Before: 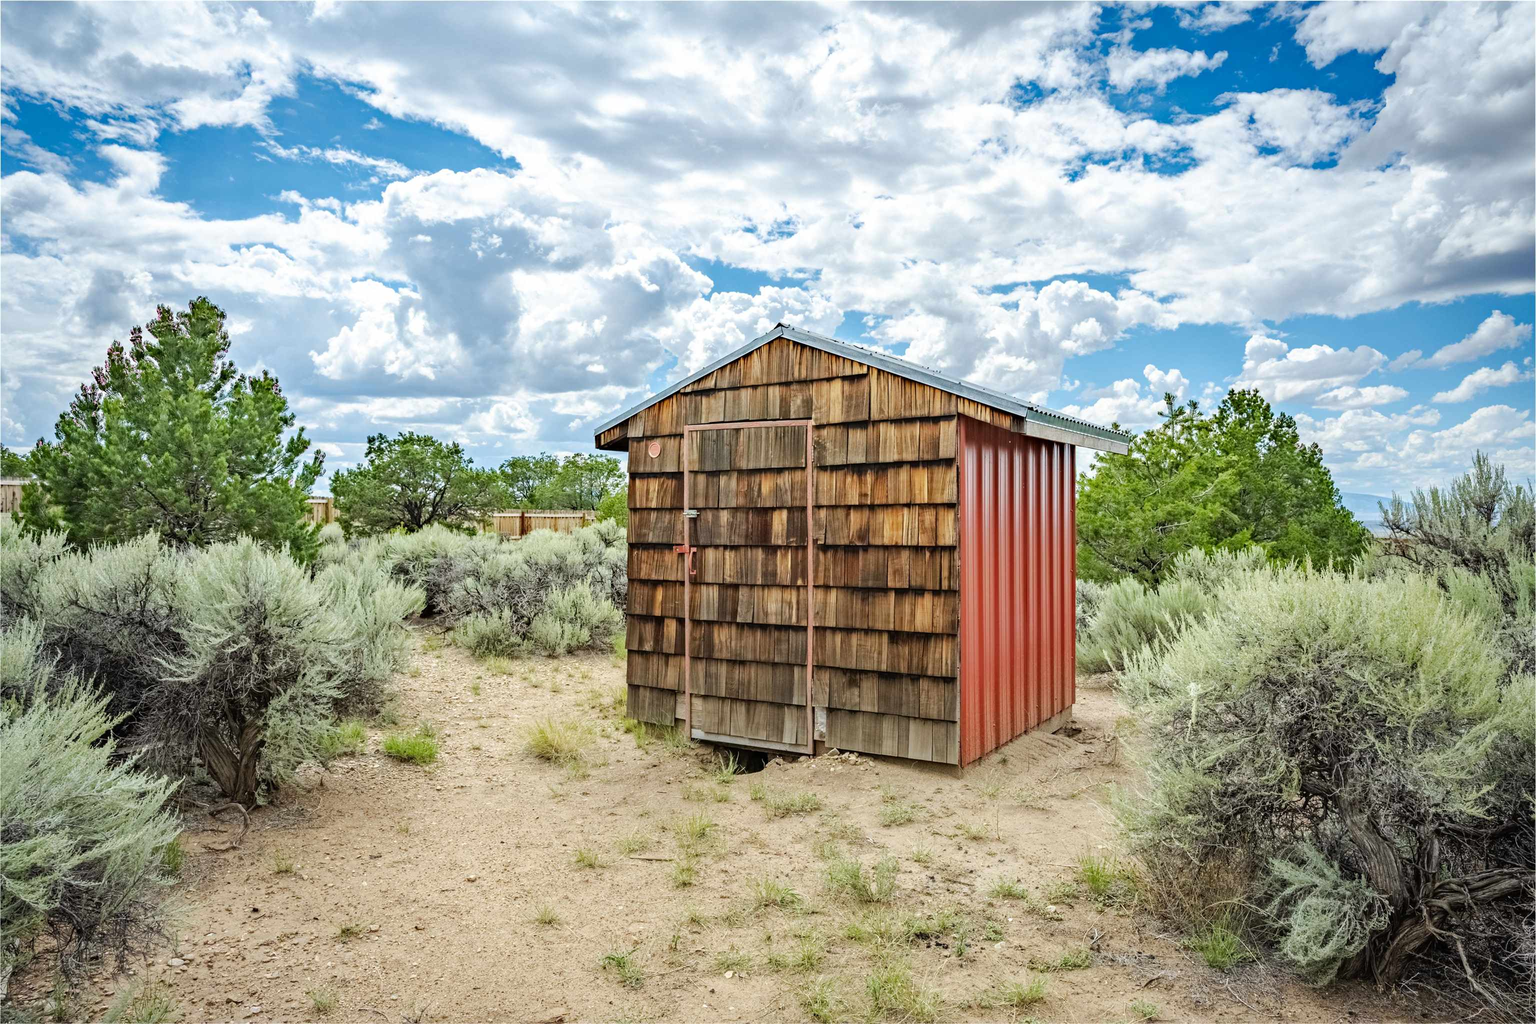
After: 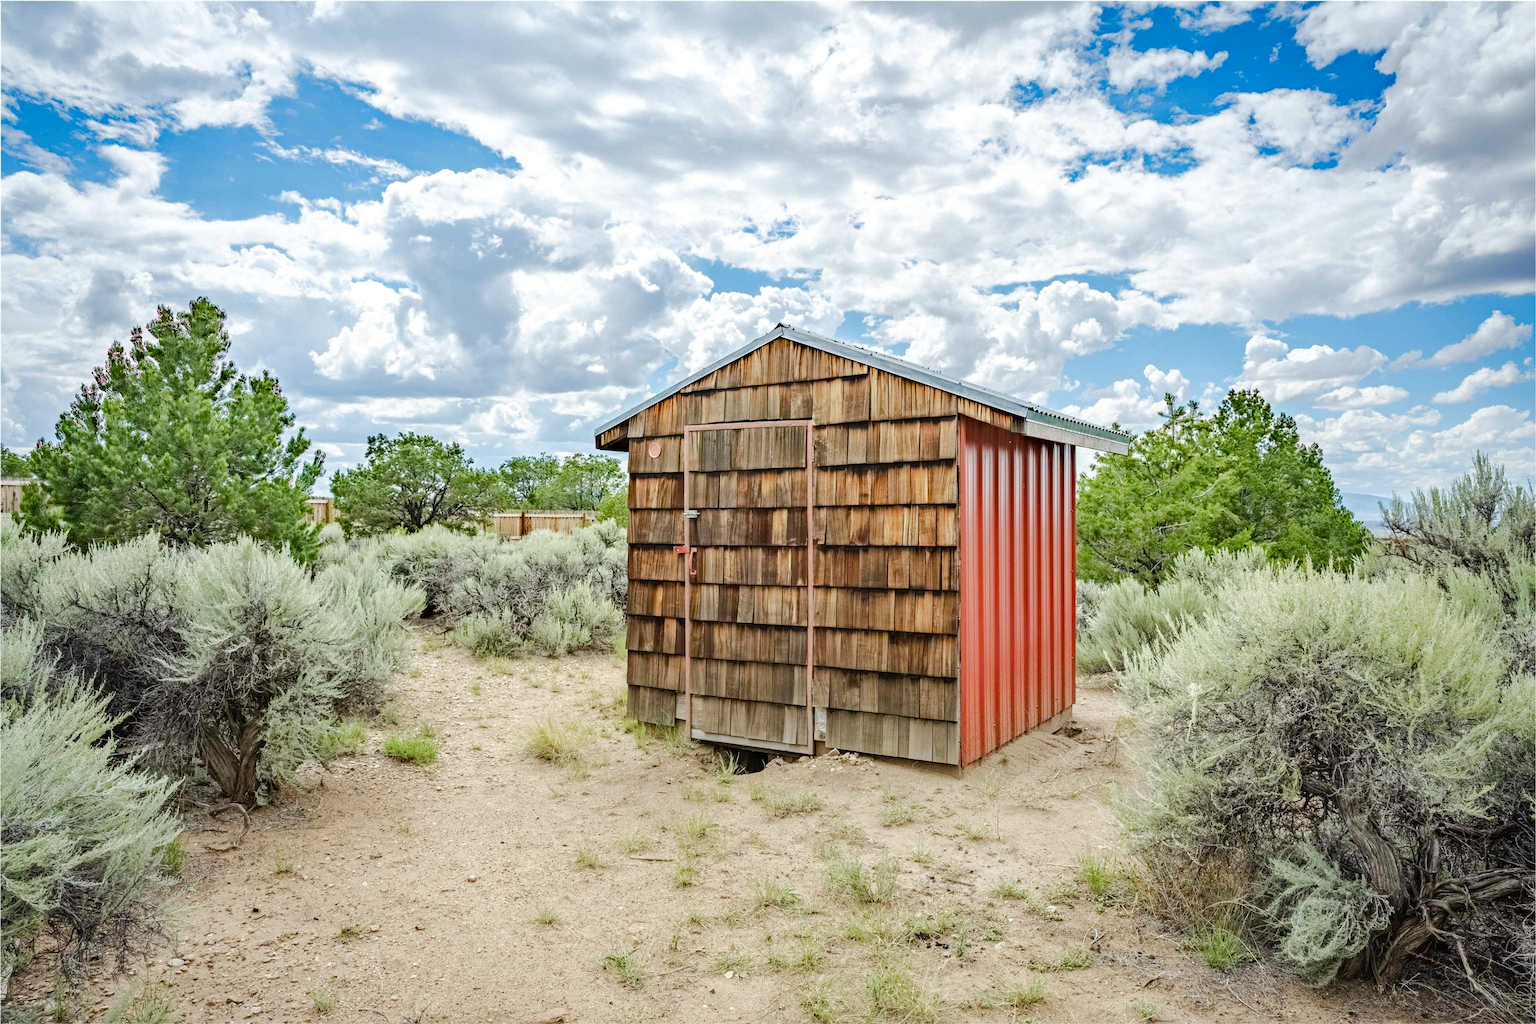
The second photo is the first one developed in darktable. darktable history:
color balance rgb: perceptual saturation grading › global saturation 0.57%, perceptual saturation grading › highlights -30.047%, perceptual saturation grading › shadows 20.458%, perceptual brilliance grading › mid-tones 10.437%, perceptual brilliance grading › shadows 14.655%
